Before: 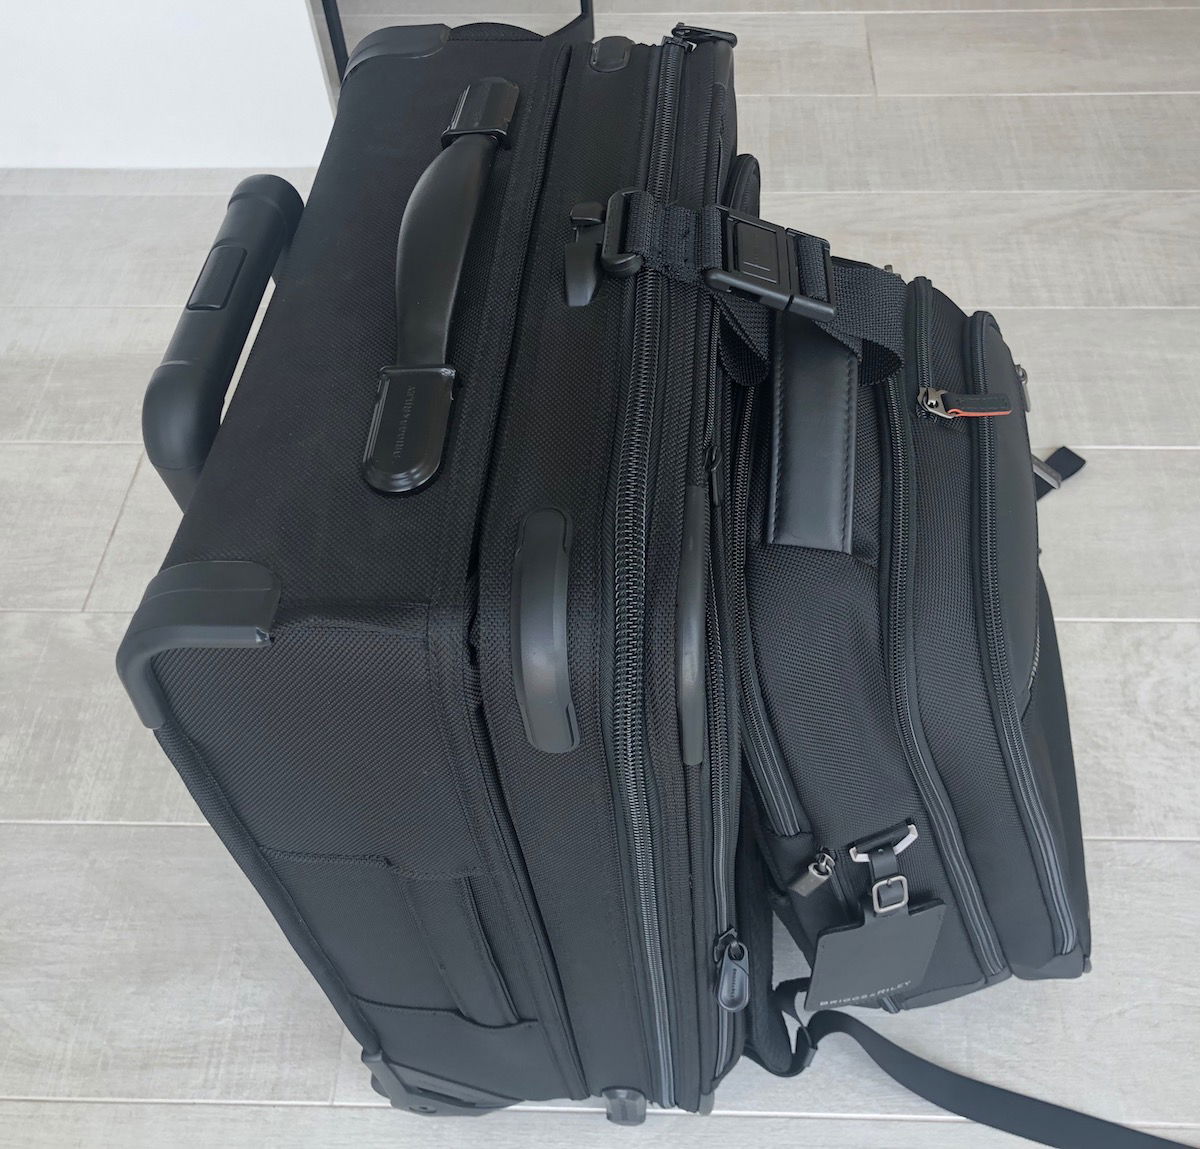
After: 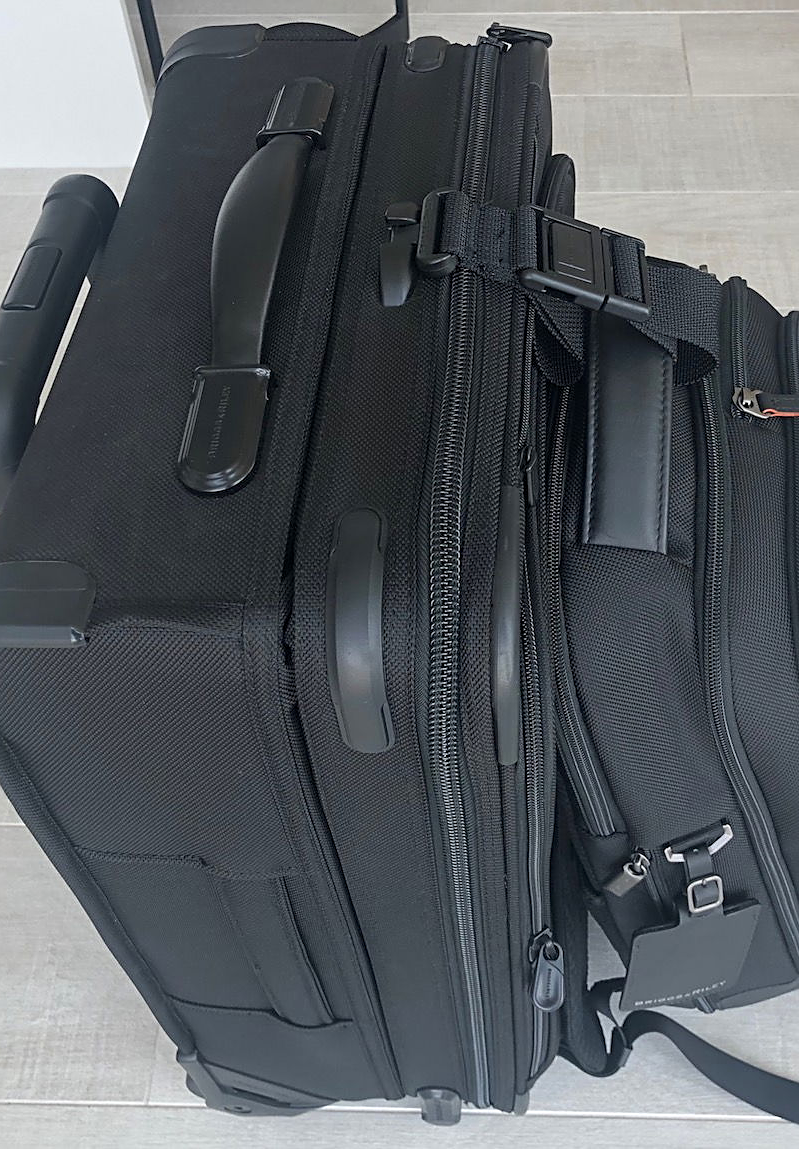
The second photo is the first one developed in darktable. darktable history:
sharpen: on, module defaults
tone equalizer: on, module defaults
crop: left 15.419%, right 17.914%
white balance: red 1, blue 1
